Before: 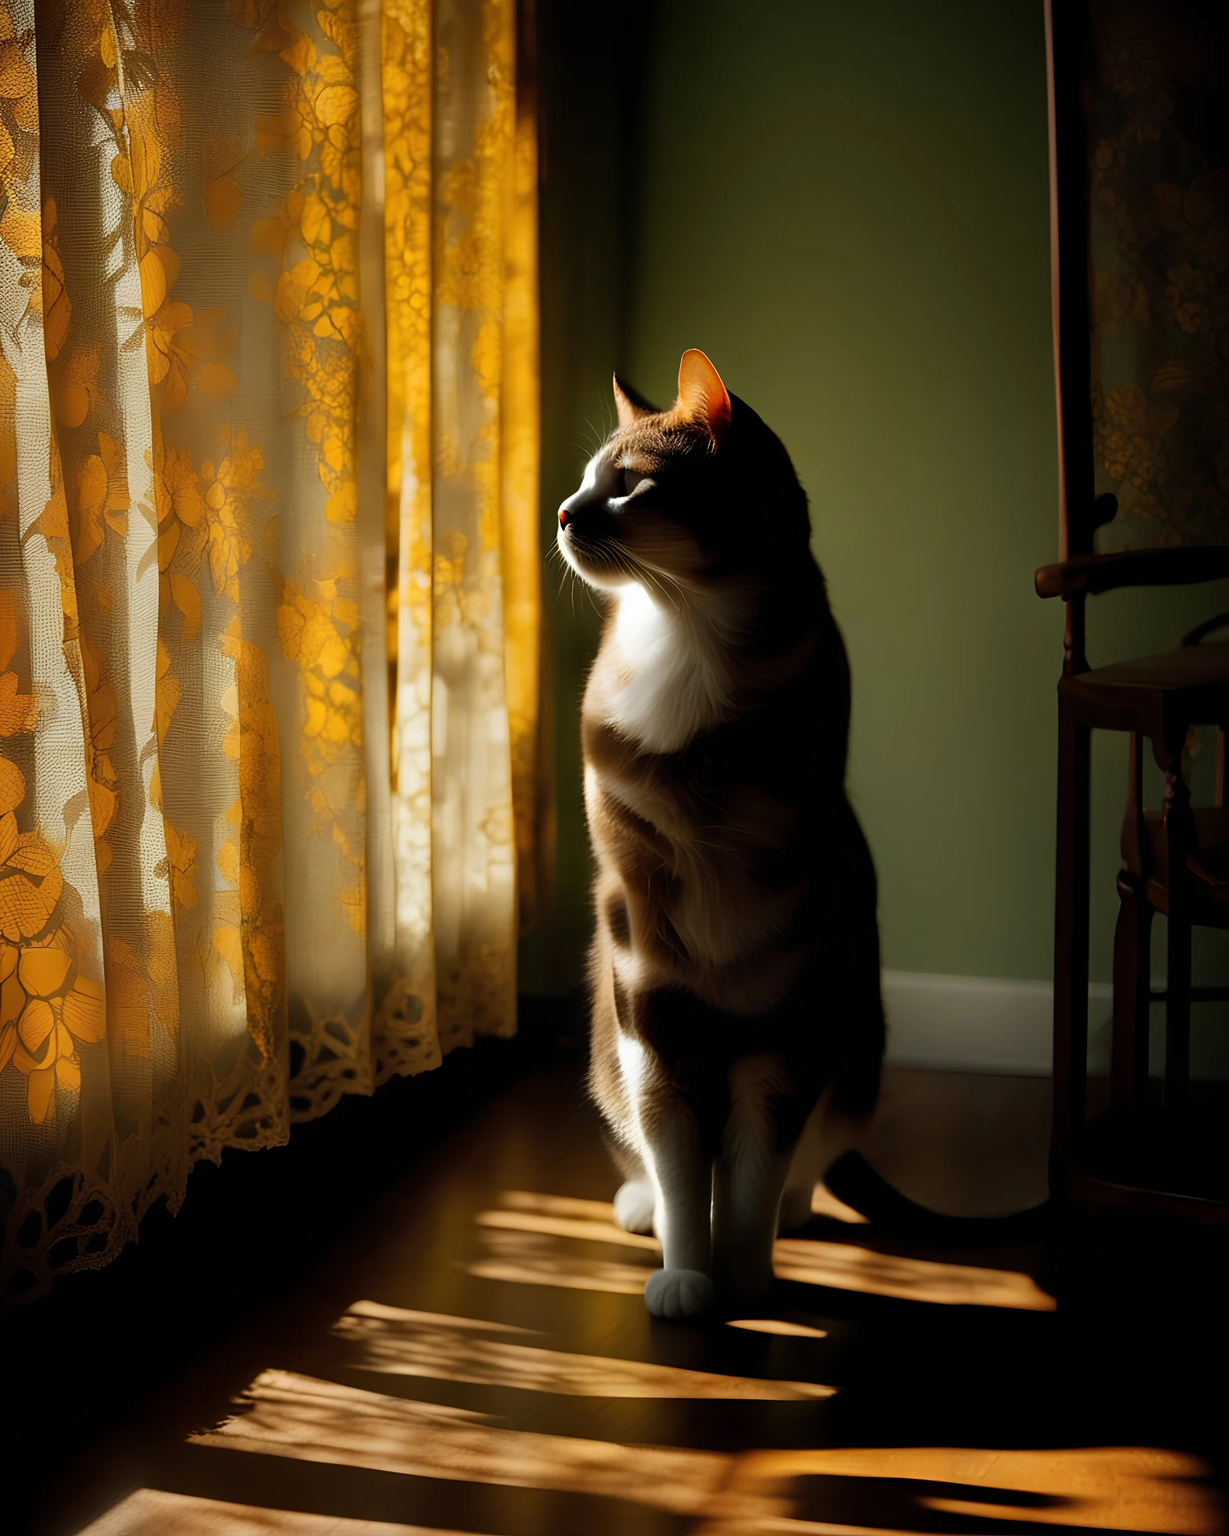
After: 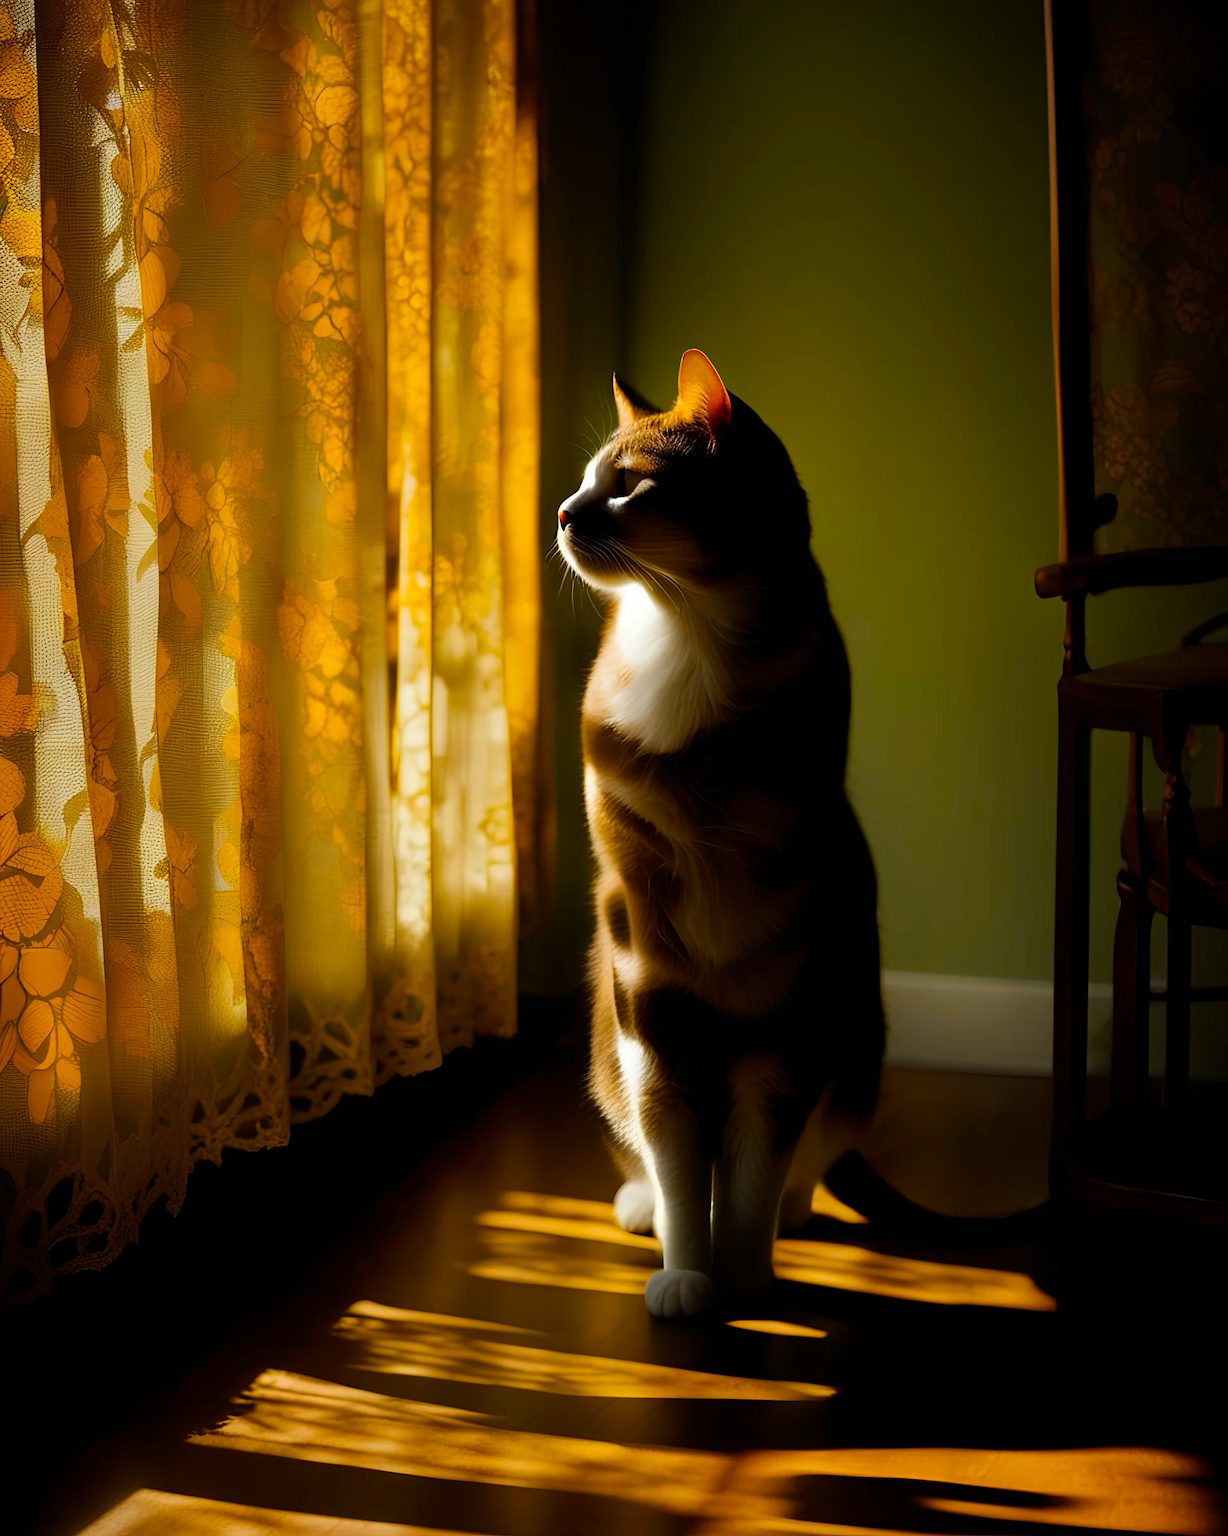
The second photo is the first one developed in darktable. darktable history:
color balance rgb: power › luminance -3.529%, power › chroma 0.545%, power › hue 39.87°, linear chroma grading › global chroma 15.152%, perceptual saturation grading › global saturation 25.364%, global vibrance 20%
